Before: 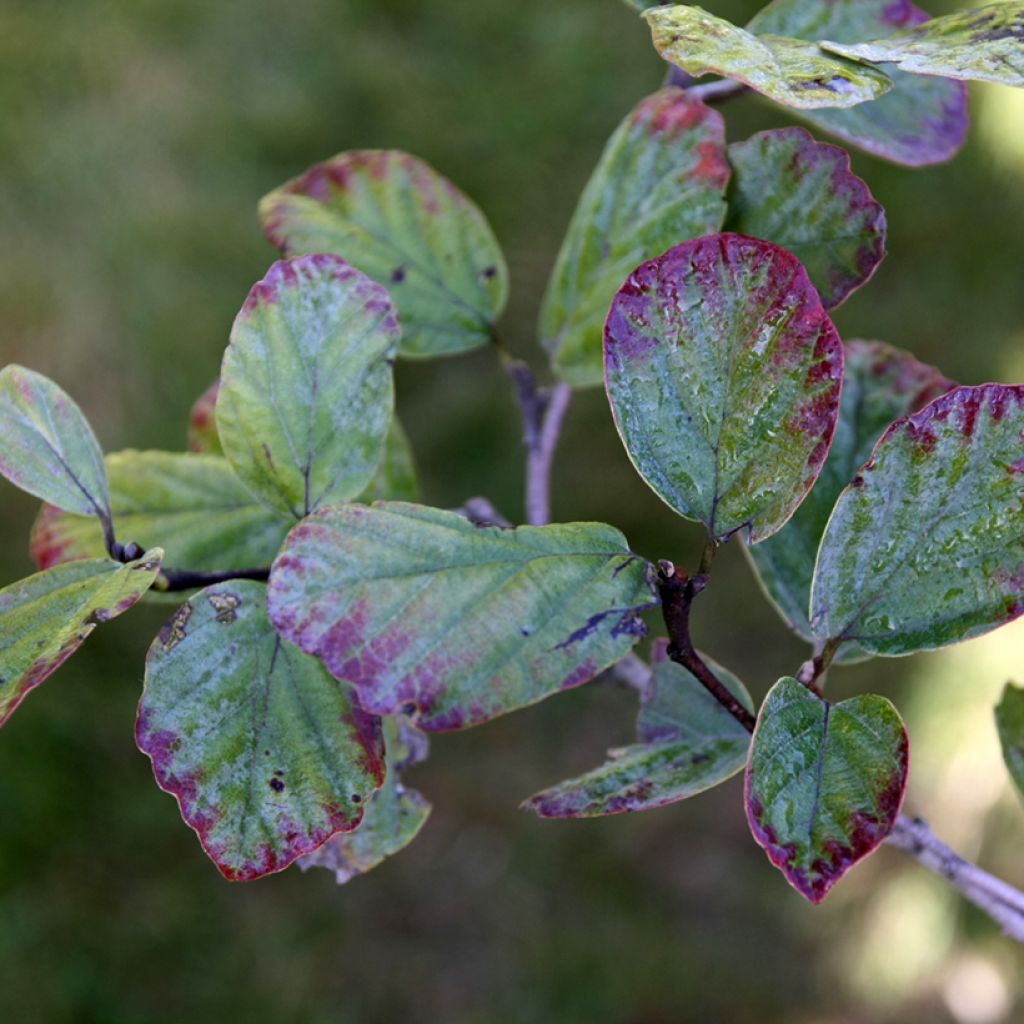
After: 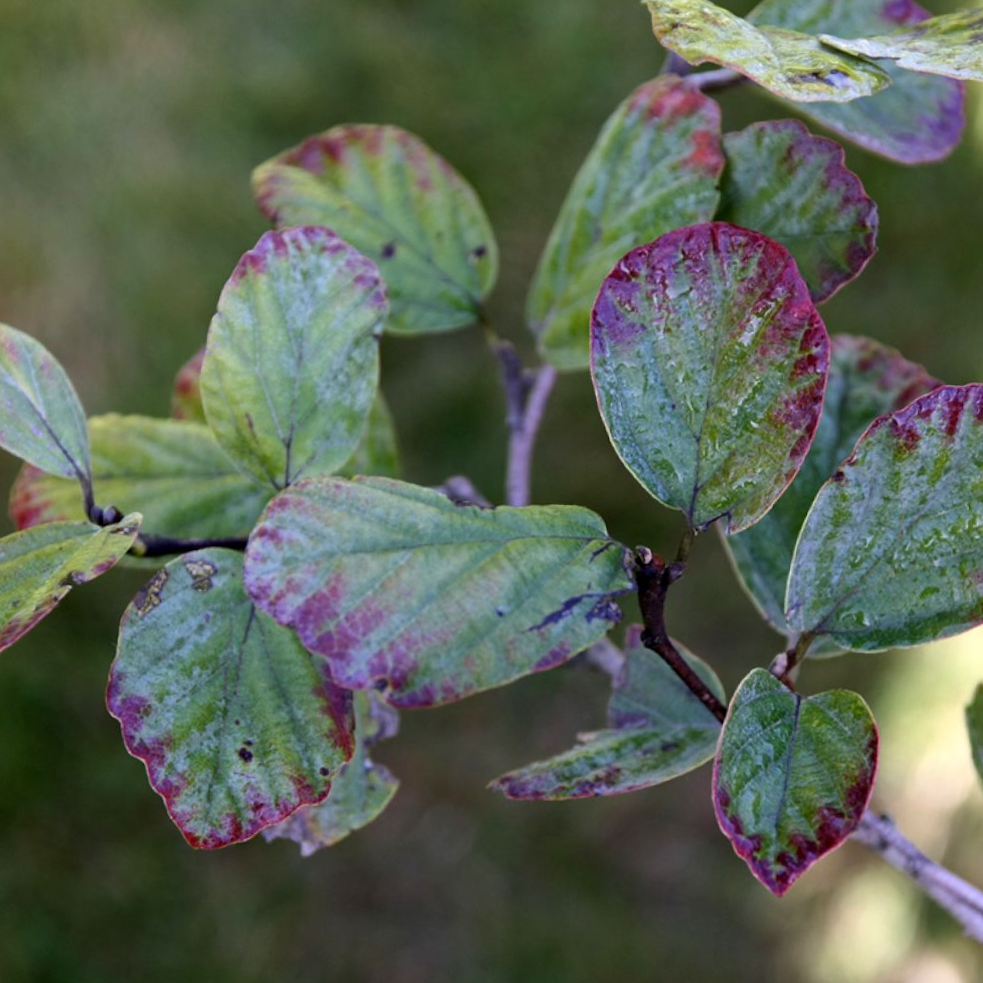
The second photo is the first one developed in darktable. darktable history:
crop and rotate: angle -2.43°
